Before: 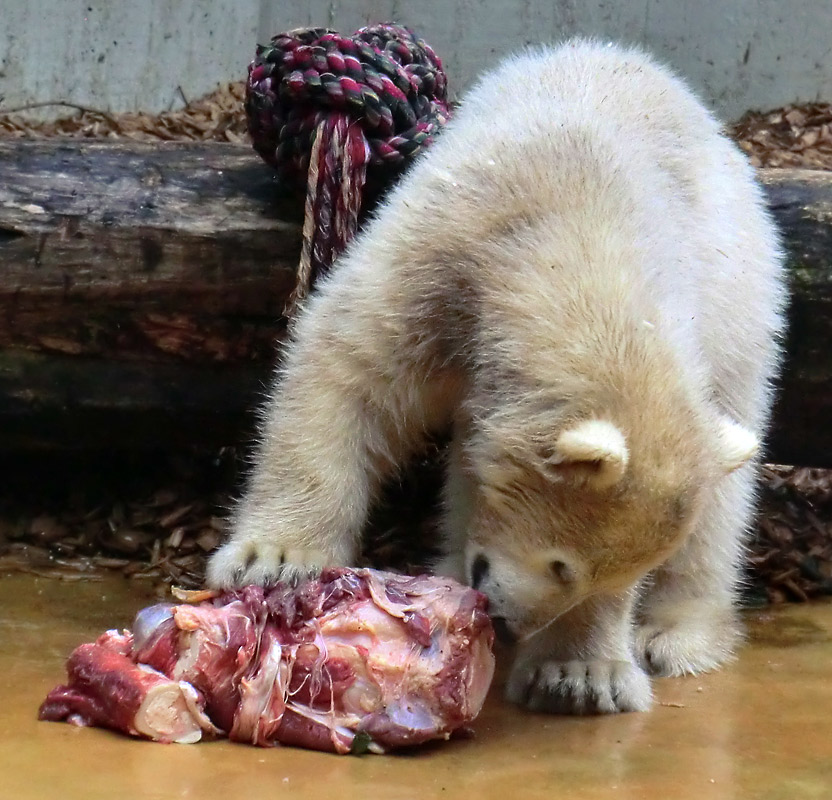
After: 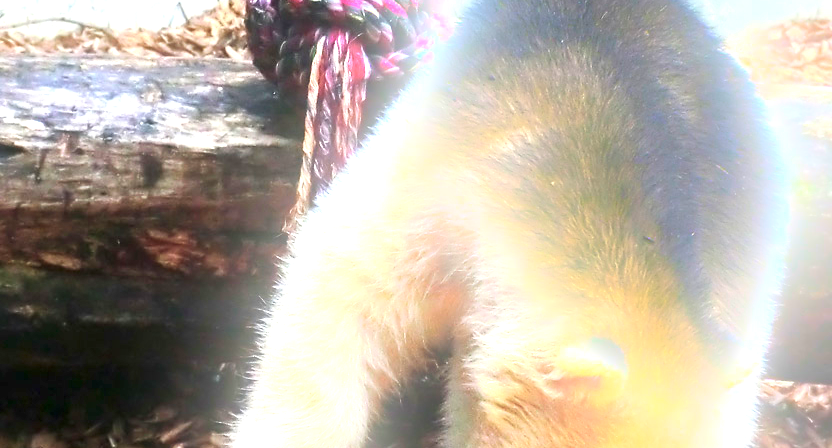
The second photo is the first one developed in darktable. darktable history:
bloom: size 15%, threshold 97%, strength 7%
exposure: exposure 2.003 EV, compensate highlight preservation false
crop and rotate: top 10.605%, bottom 33.274%
tone equalizer: -8 EV -0.417 EV, -7 EV -0.389 EV, -6 EV -0.333 EV, -5 EV -0.222 EV, -3 EV 0.222 EV, -2 EV 0.333 EV, -1 EV 0.389 EV, +0 EV 0.417 EV, edges refinement/feathering 500, mask exposure compensation -1.57 EV, preserve details no
